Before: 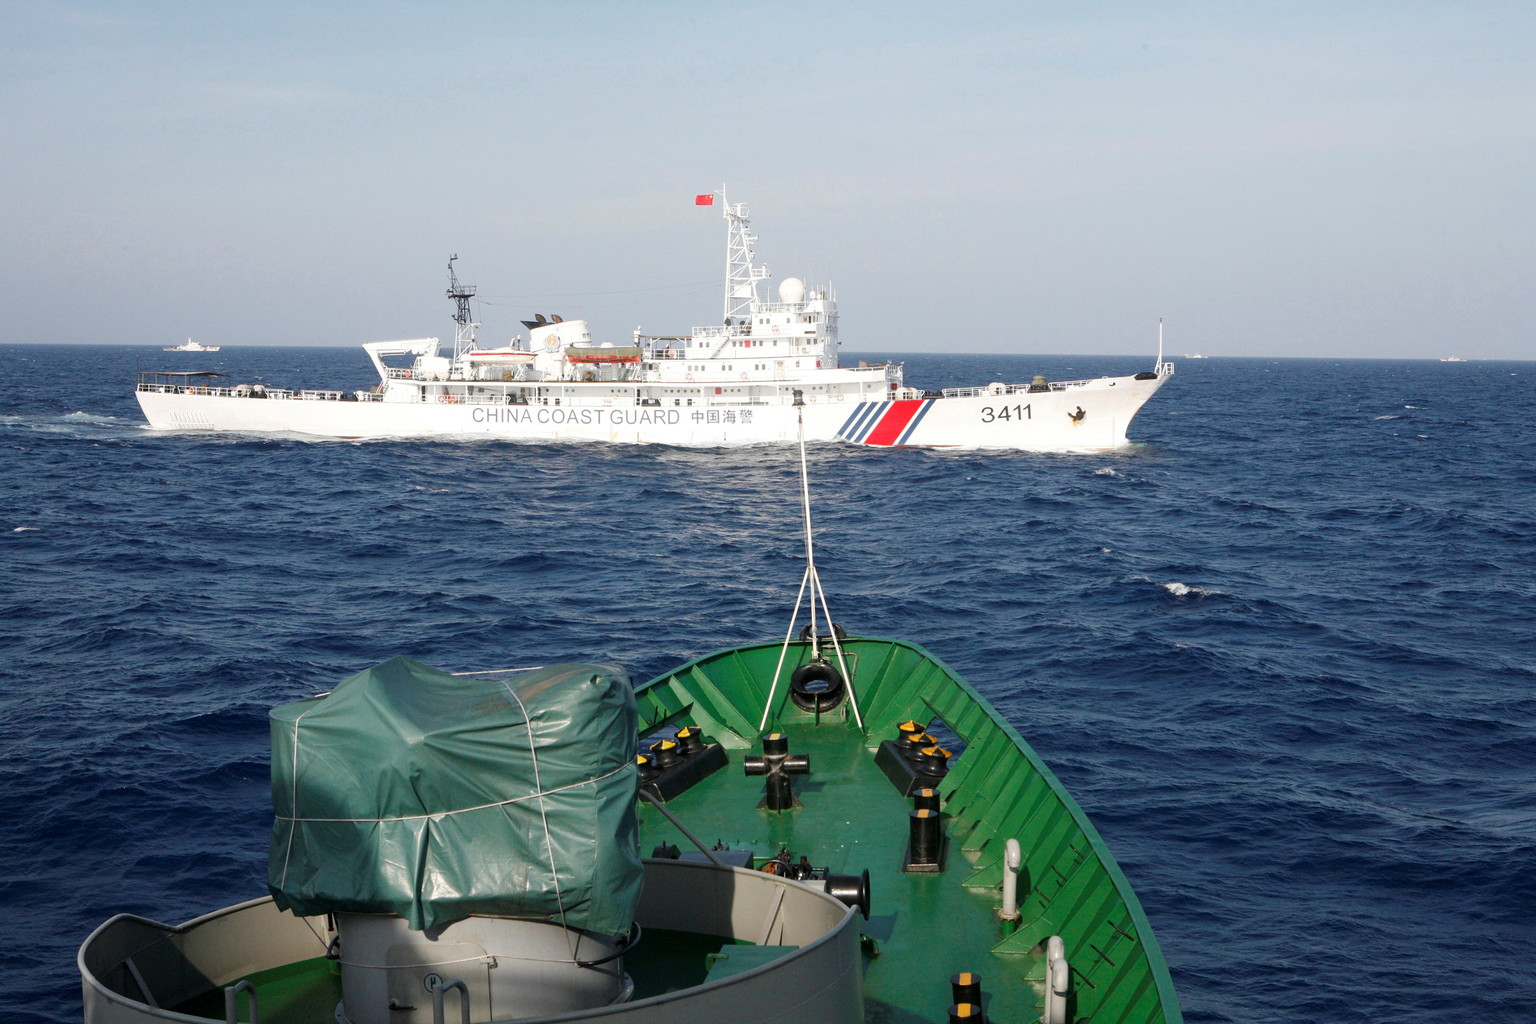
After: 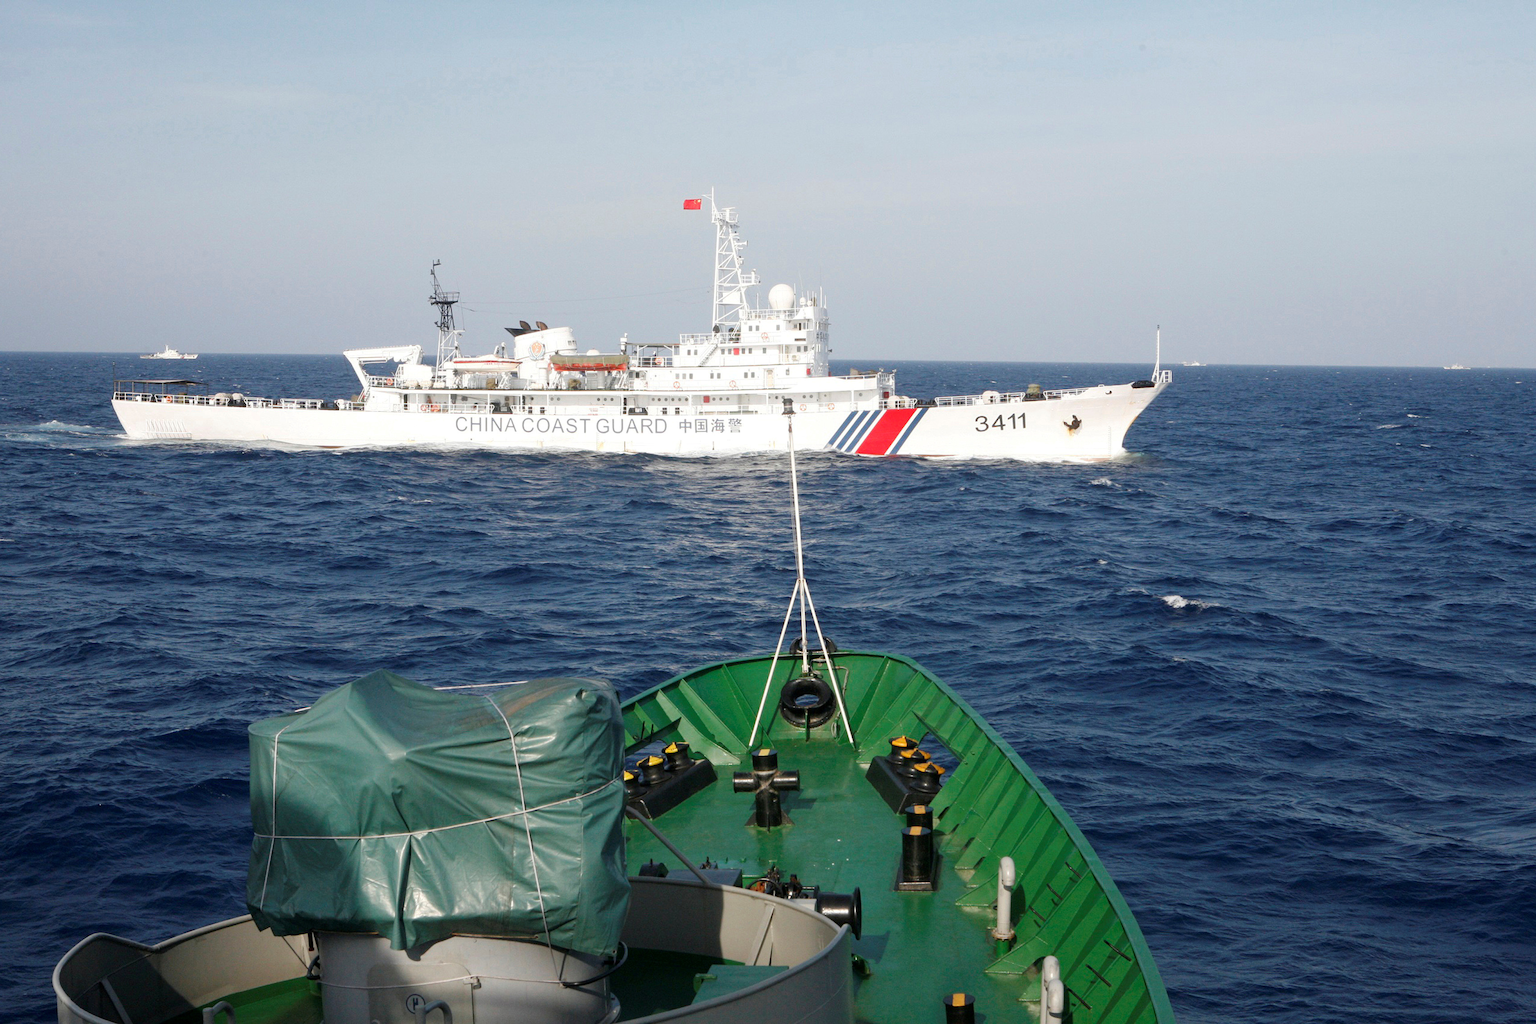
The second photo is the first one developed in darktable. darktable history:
crop: left 1.743%, right 0.268%, bottom 2.011%
